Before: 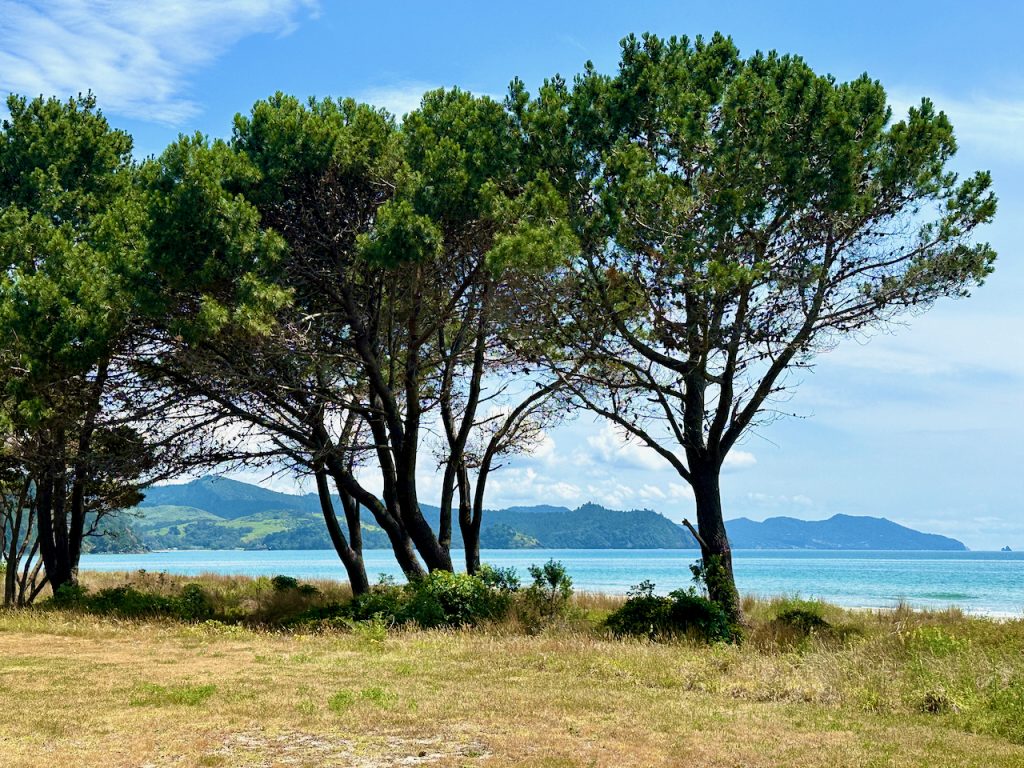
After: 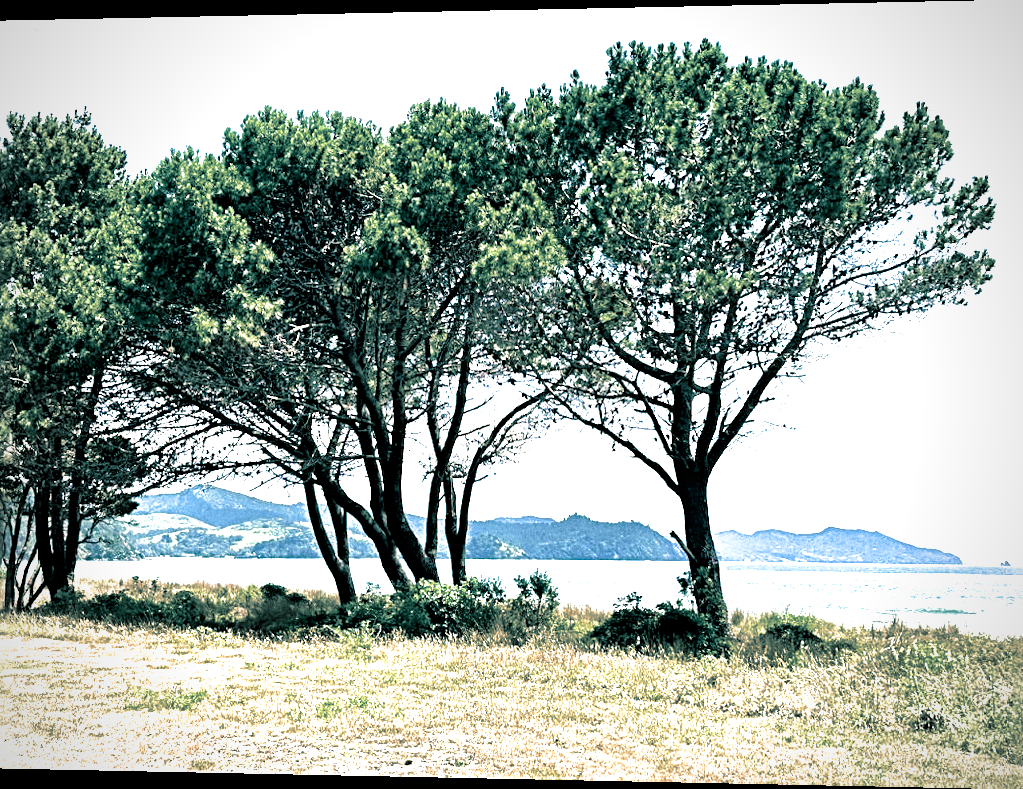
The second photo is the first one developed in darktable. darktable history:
sharpen: radius 4
grain: coarseness 7.08 ISO, strength 21.67%, mid-tones bias 59.58%
local contrast: mode bilateral grid, contrast 20, coarseness 50, detail 171%, midtone range 0.2
rotate and perspective: lens shift (horizontal) -0.055, automatic cropping off
exposure: black level correction 0.001, exposure 1.3 EV, compensate highlight preservation false
split-toning: shadows › hue 186.43°, highlights › hue 49.29°, compress 30.29%
color balance: input saturation 100.43%, contrast fulcrum 14.22%, output saturation 70.41%
vignetting: fall-off radius 60.92%
